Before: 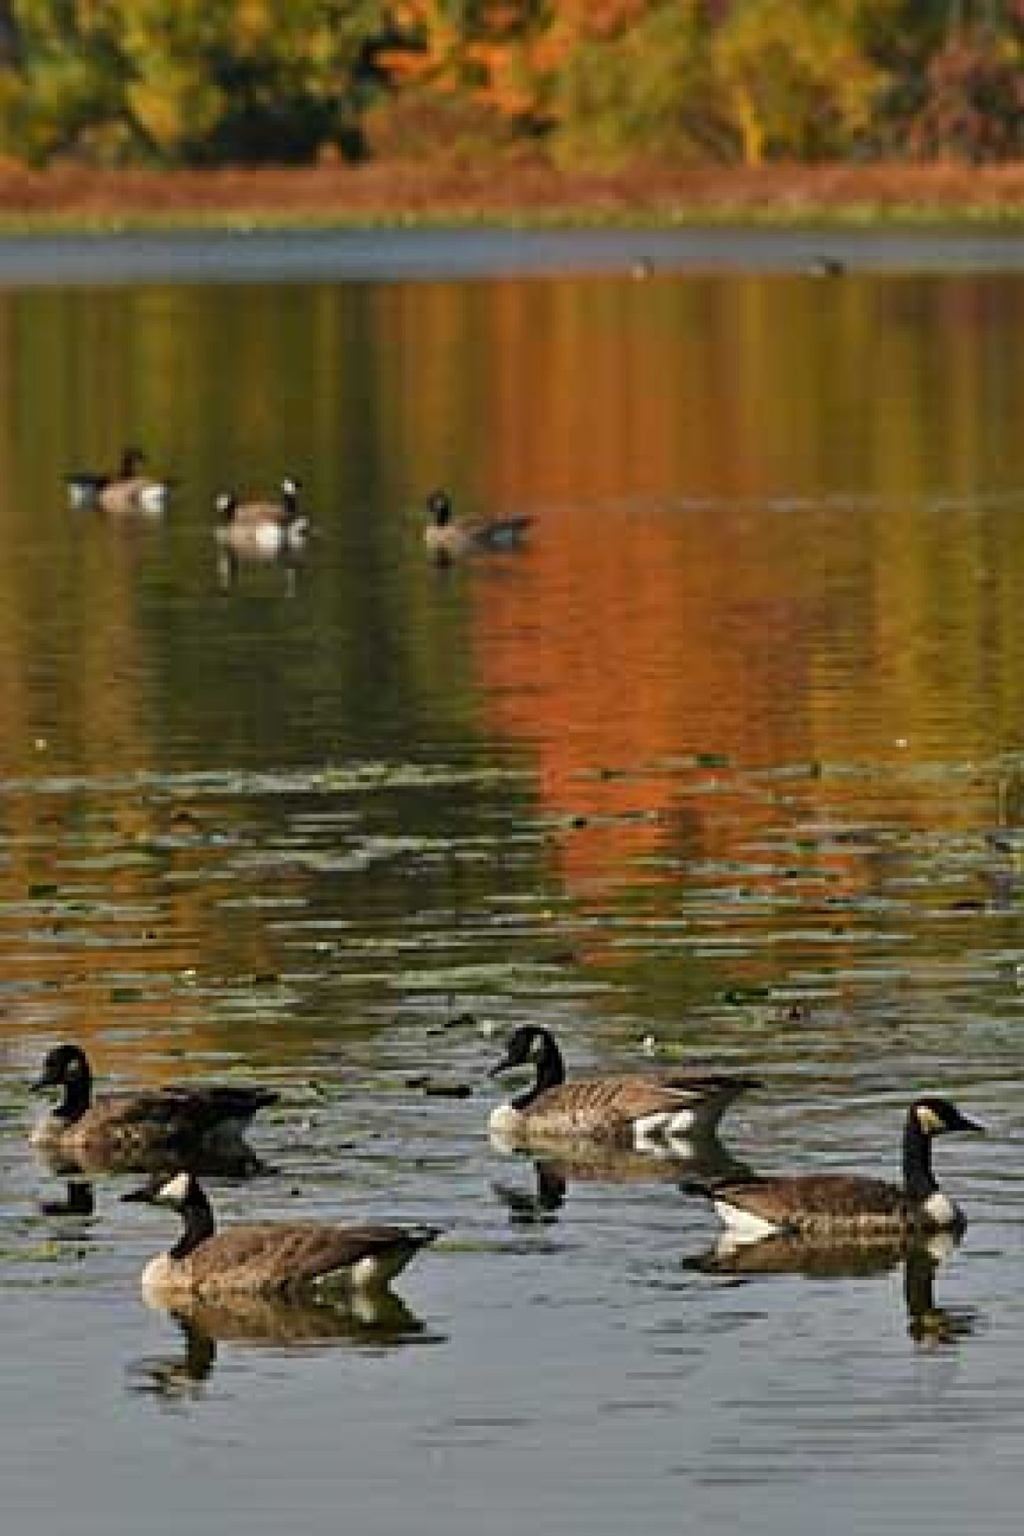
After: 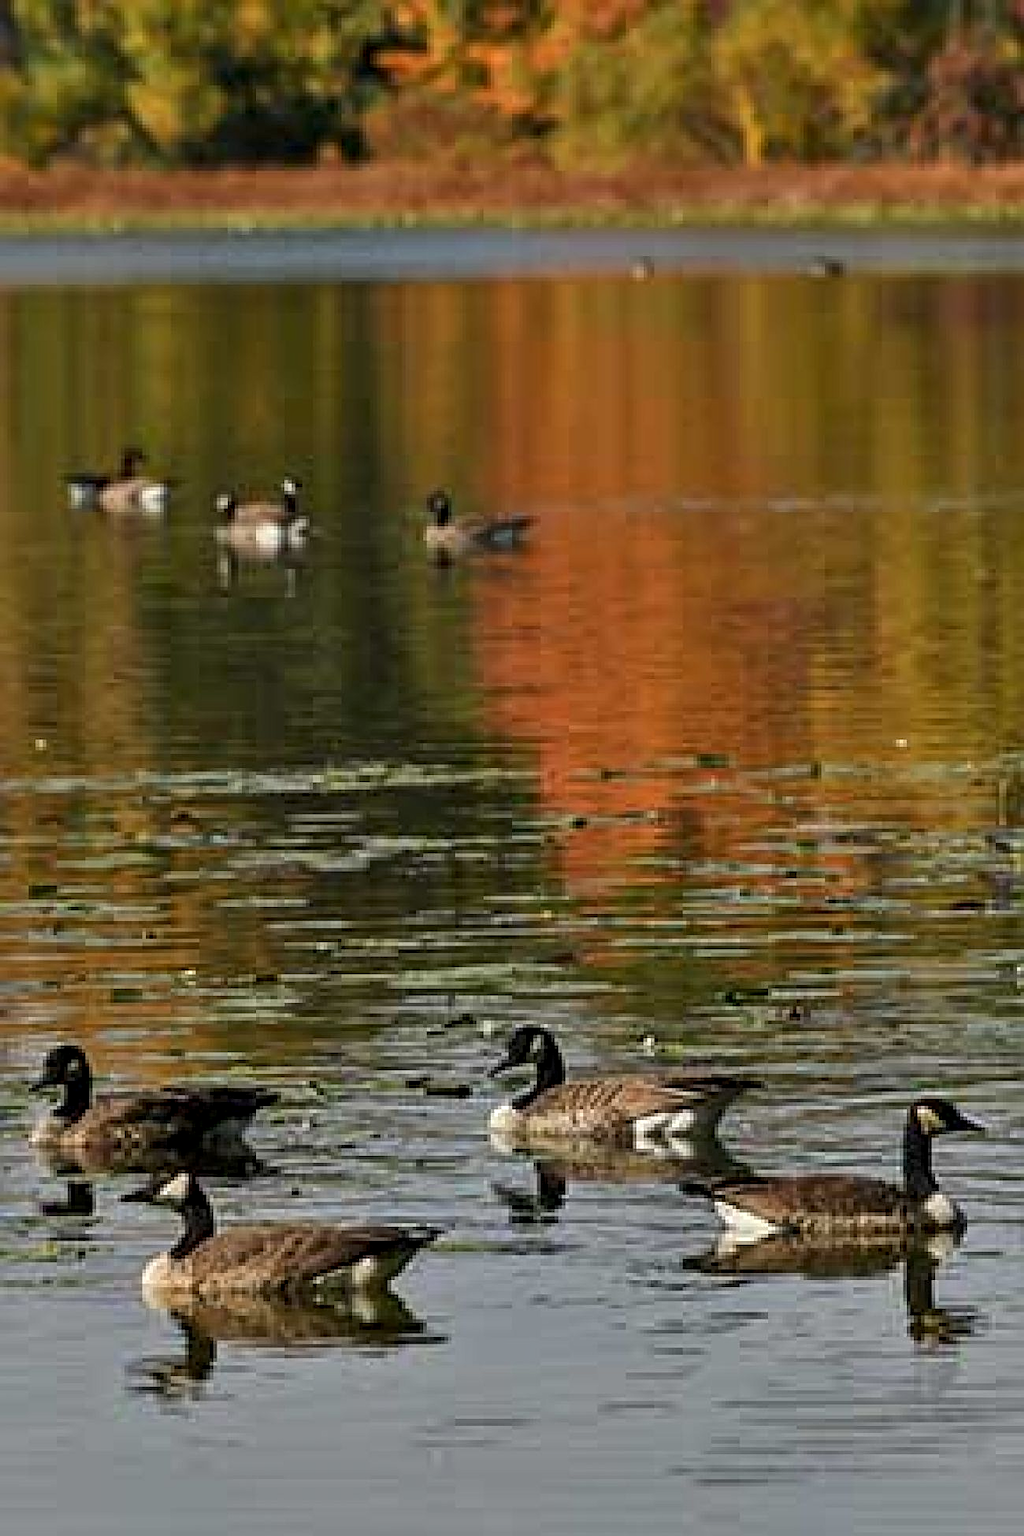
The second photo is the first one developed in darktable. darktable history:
local contrast: on, module defaults
sharpen: amount 0.473
